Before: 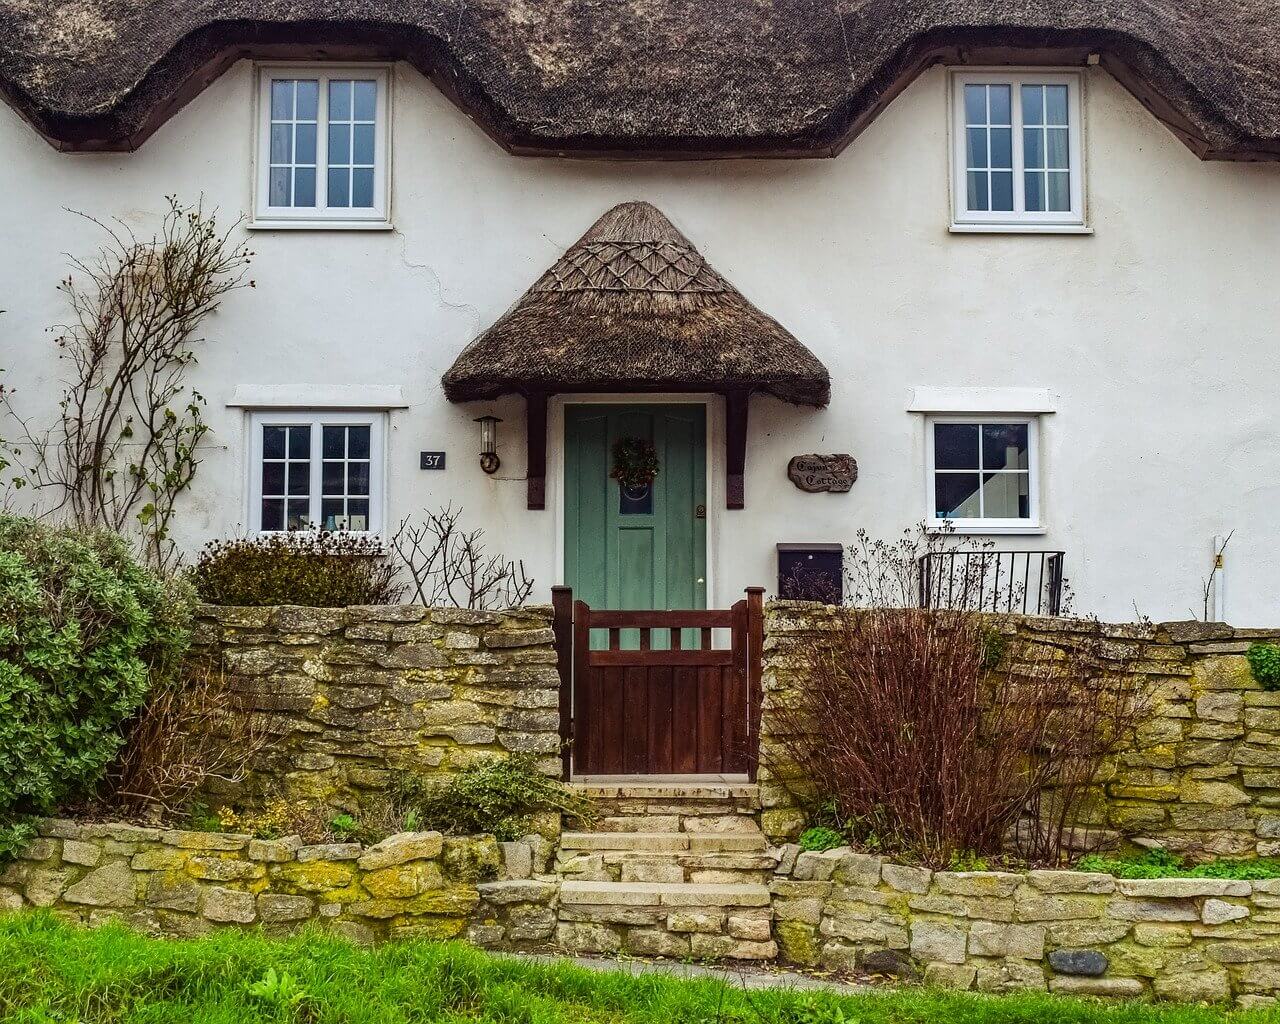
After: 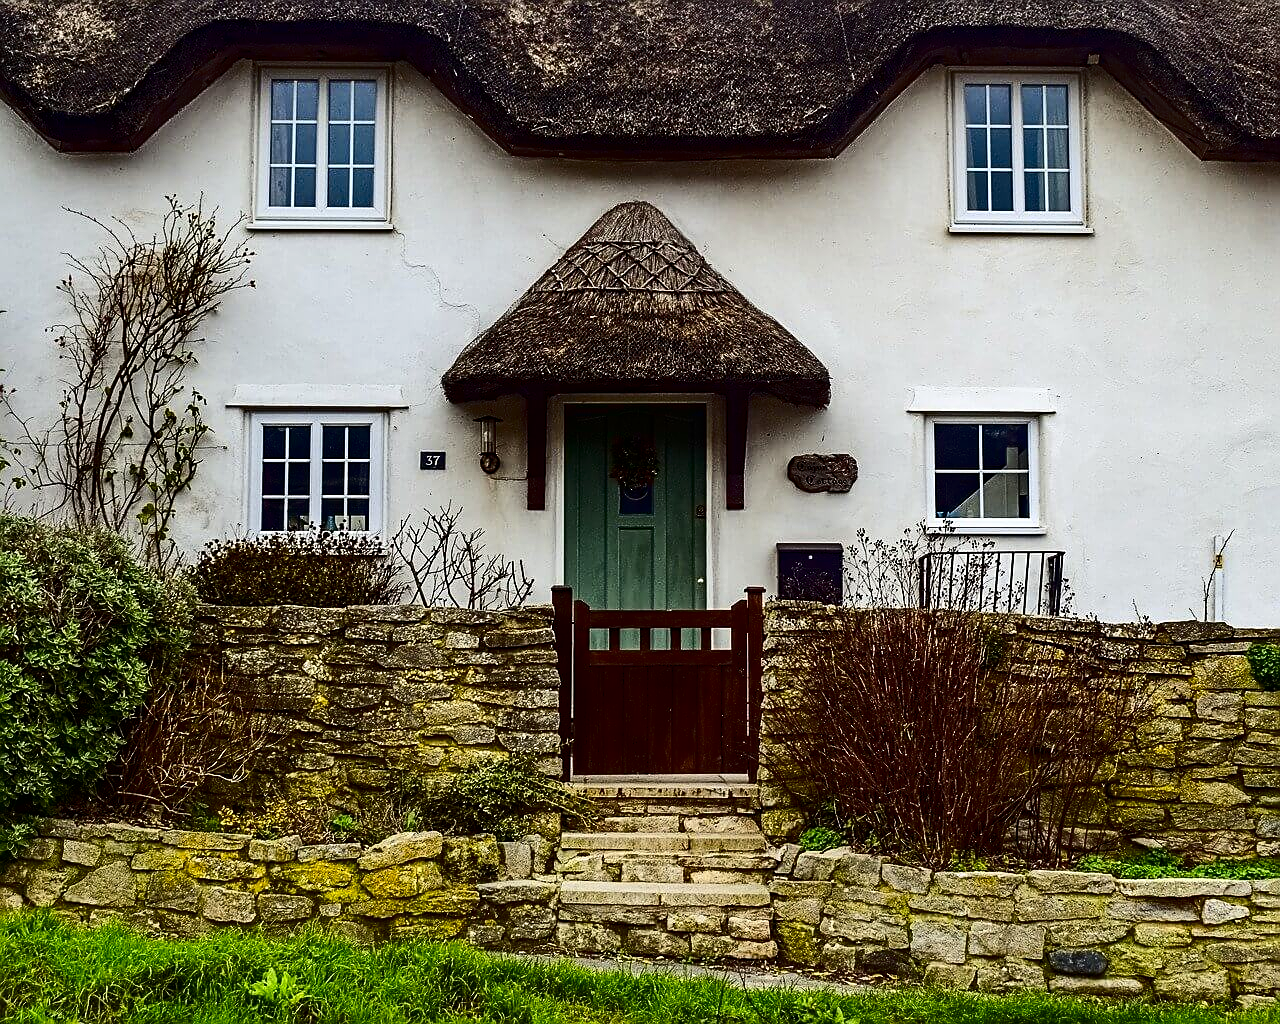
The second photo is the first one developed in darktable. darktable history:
color balance rgb: global vibrance -1%, saturation formula JzAzBz (2021)
sharpen: on, module defaults
contrast brightness saturation: contrast 0.24, brightness -0.24, saturation 0.14
color contrast: green-magenta contrast 0.81
